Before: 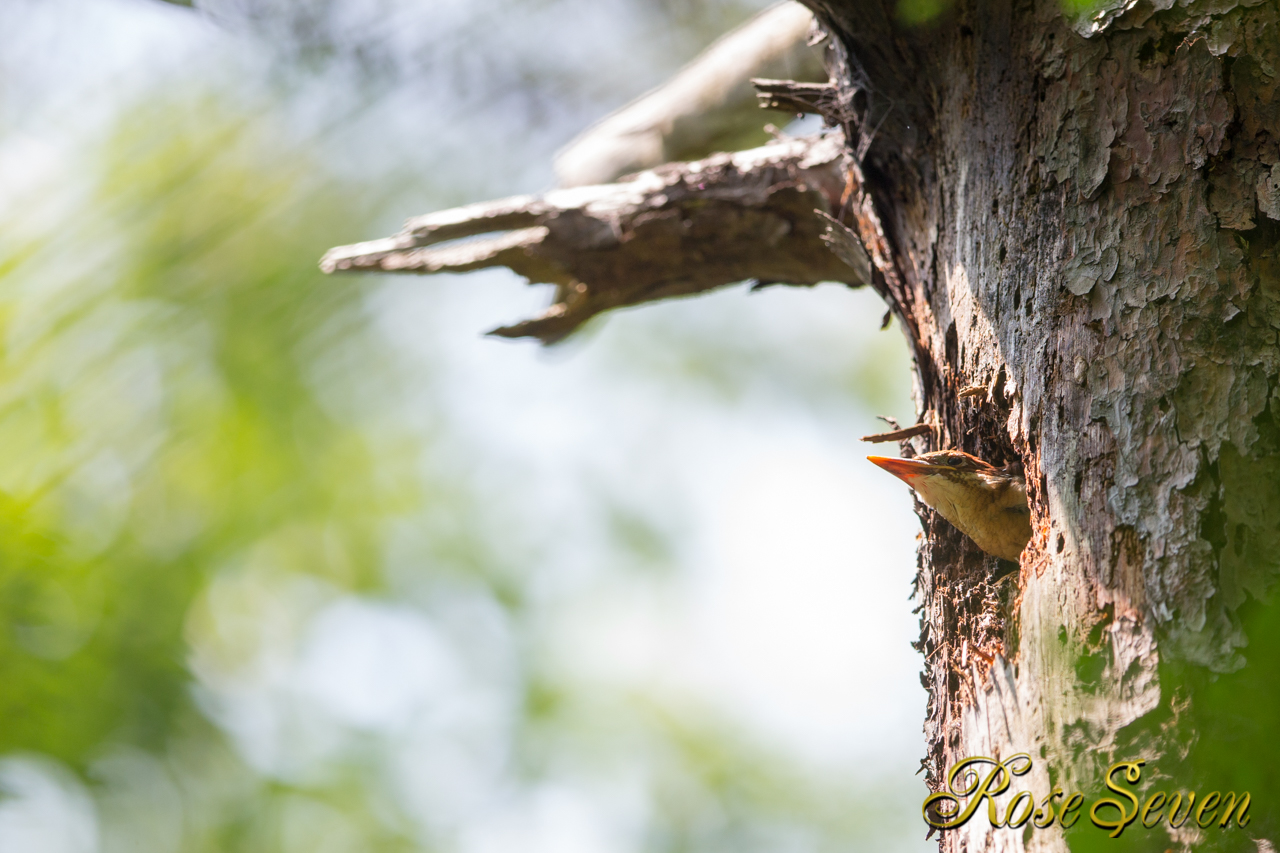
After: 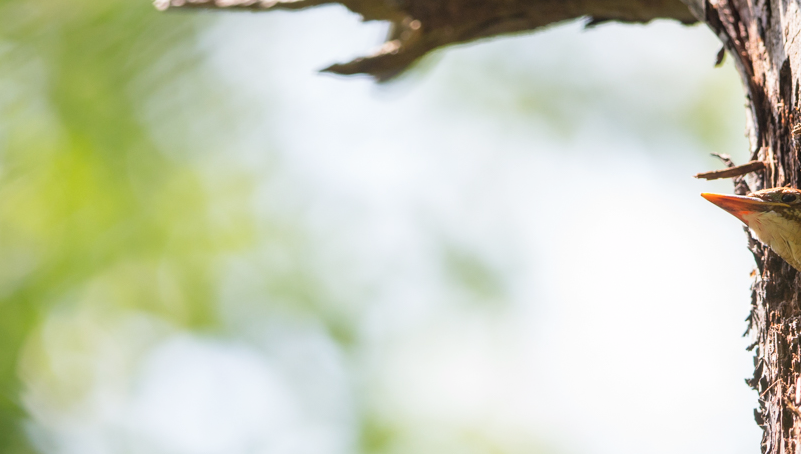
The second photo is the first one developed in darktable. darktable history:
tone curve: curves: ch0 [(0, 0) (0.003, 0.003) (0.011, 0.012) (0.025, 0.026) (0.044, 0.046) (0.069, 0.072) (0.1, 0.104) (0.136, 0.141) (0.177, 0.185) (0.224, 0.234) (0.277, 0.289) (0.335, 0.349) (0.399, 0.415) (0.468, 0.488) (0.543, 0.566) (0.623, 0.649) (0.709, 0.739) (0.801, 0.834) (0.898, 0.923) (1, 1)], preserve colors none
color zones: curves: ch1 [(0, 0.469) (0.01, 0.469) (0.12, 0.446) (0.248, 0.469) (0.5, 0.5) (0.748, 0.5) (0.99, 0.469) (1, 0.469)]
crop: left 12.982%, top 30.887%, right 24.427%, bottom 15.877%
